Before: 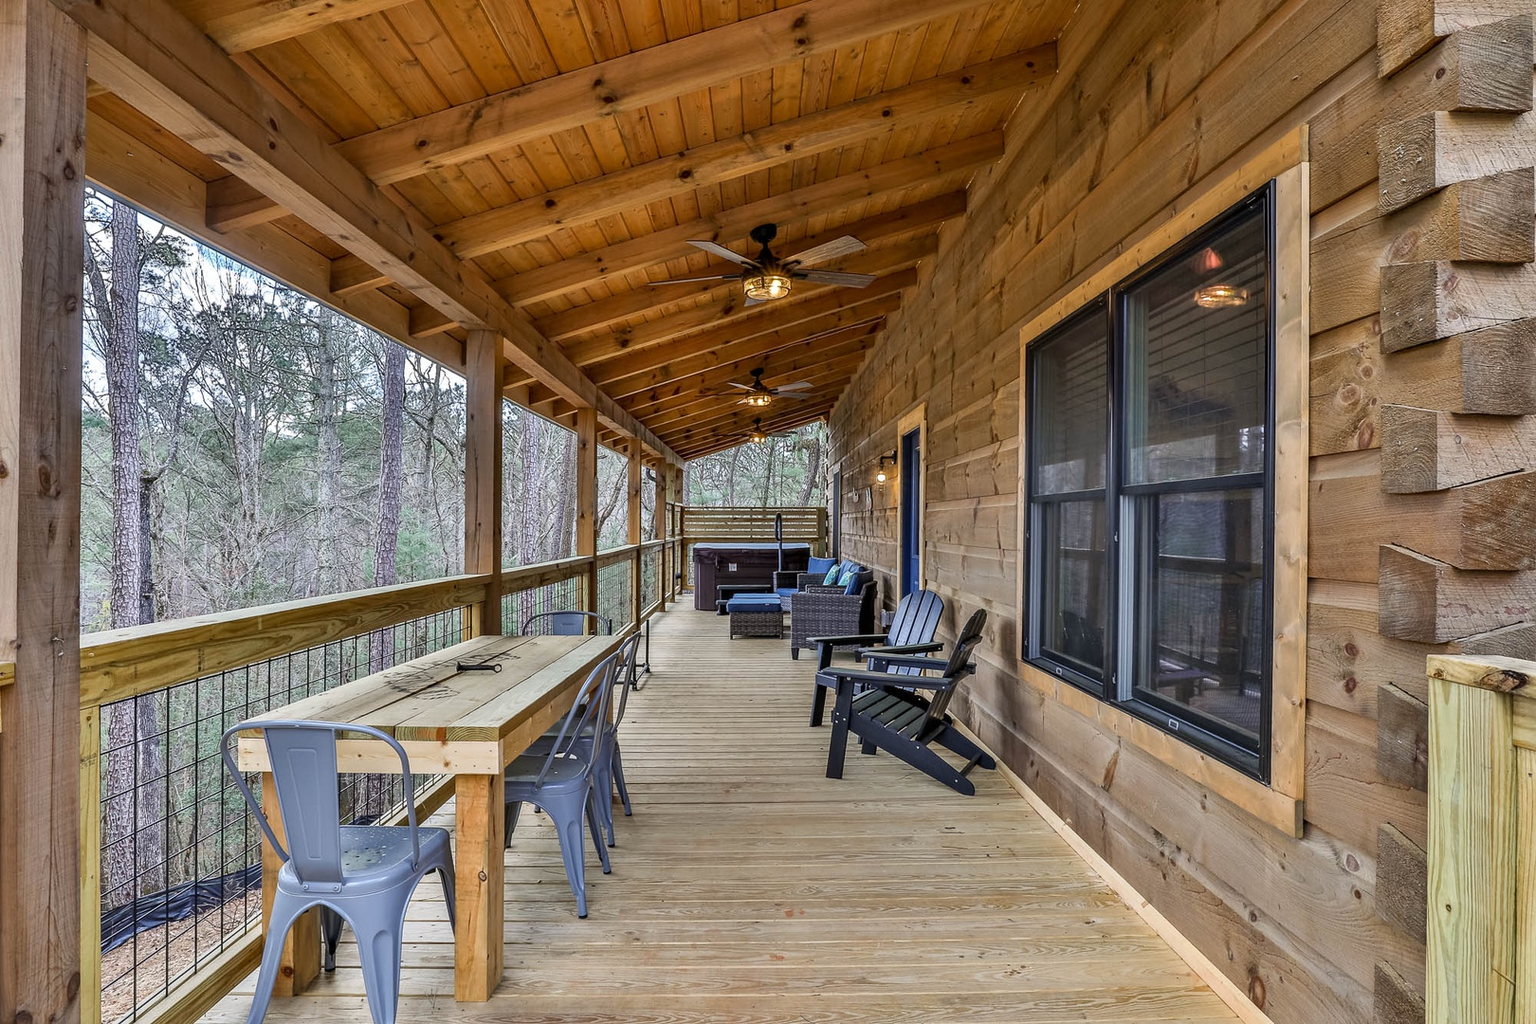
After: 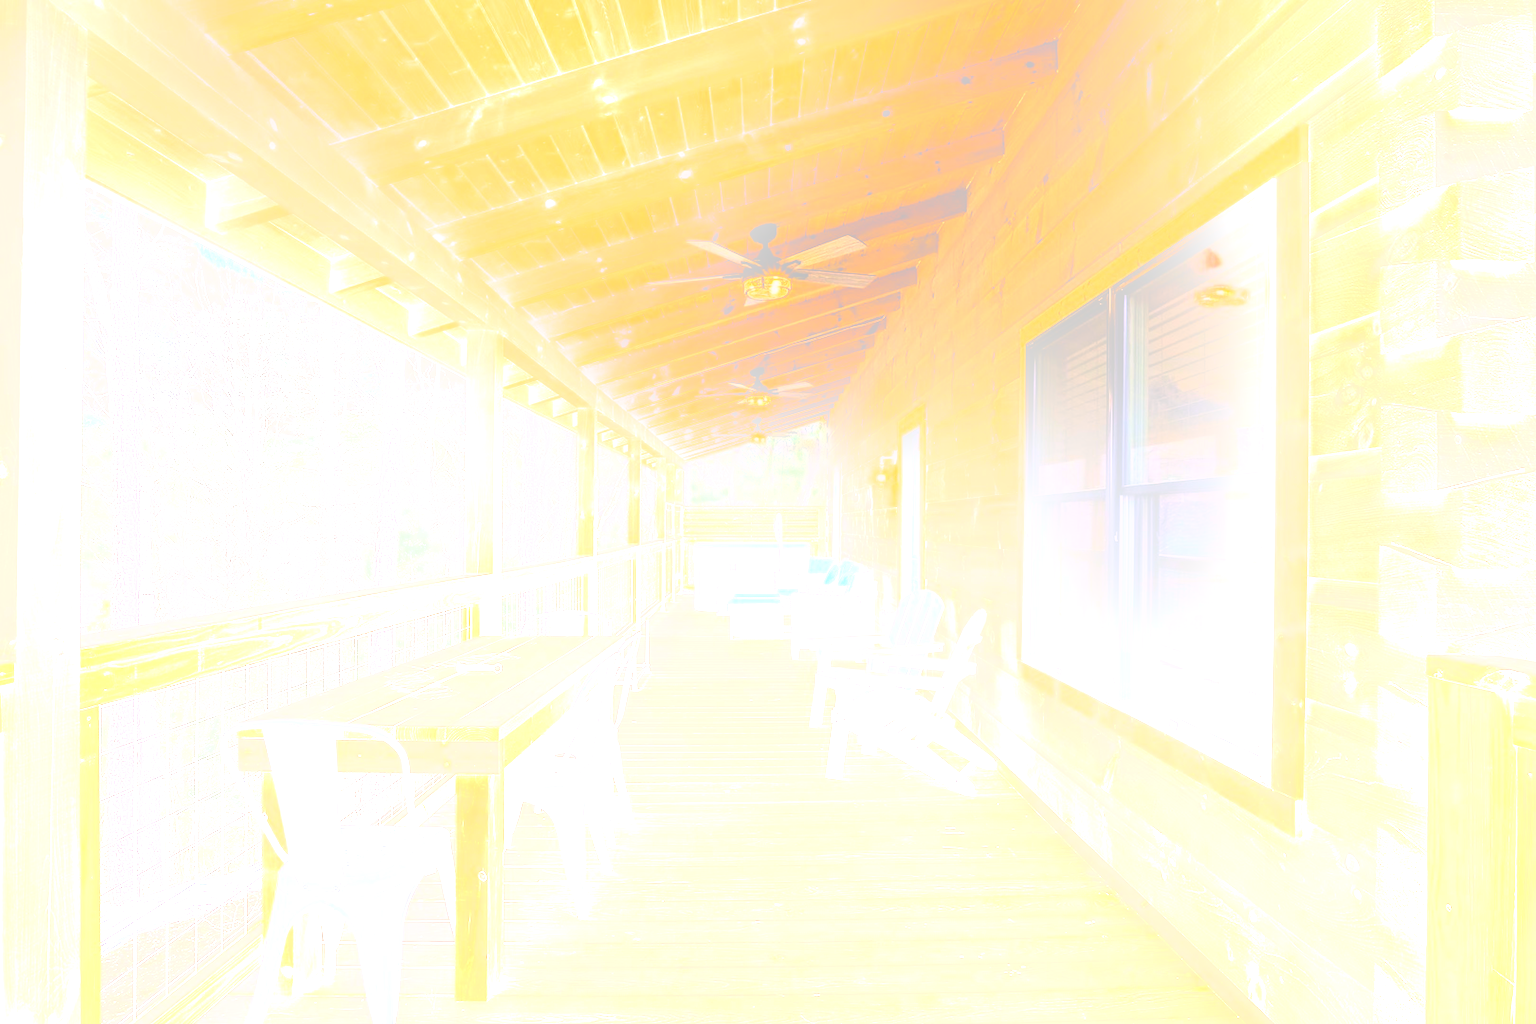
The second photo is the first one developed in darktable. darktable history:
bloom: size 25%, threshold 5%, strength 90%
rgb curve: curves: ch0 [(0, 0) (0.21, 0.15) (0.24, 0.21) (0.5, 0.75) (0.75, 0.96) (0.89, 0.99) (1, 1)]; ch1 [(0, 0.02) (0.21, 0.13) (0.25, 0.2) (0.5, 0.67) (0.75, 0.9) (0.89, 0.97) (1, 1)]; ch2 [(0, 0.02) (0.21, 0.13) (0.25, 0.2) (0.5, 0.67) (0.75, 0.9) (0.89, 0.97) (1, 1)], compensate middle gray true
exposure: exposure 0.131 EV, compensate highlight preservation false
color correction: highlights a* 5.81, highlights b* 4.84
